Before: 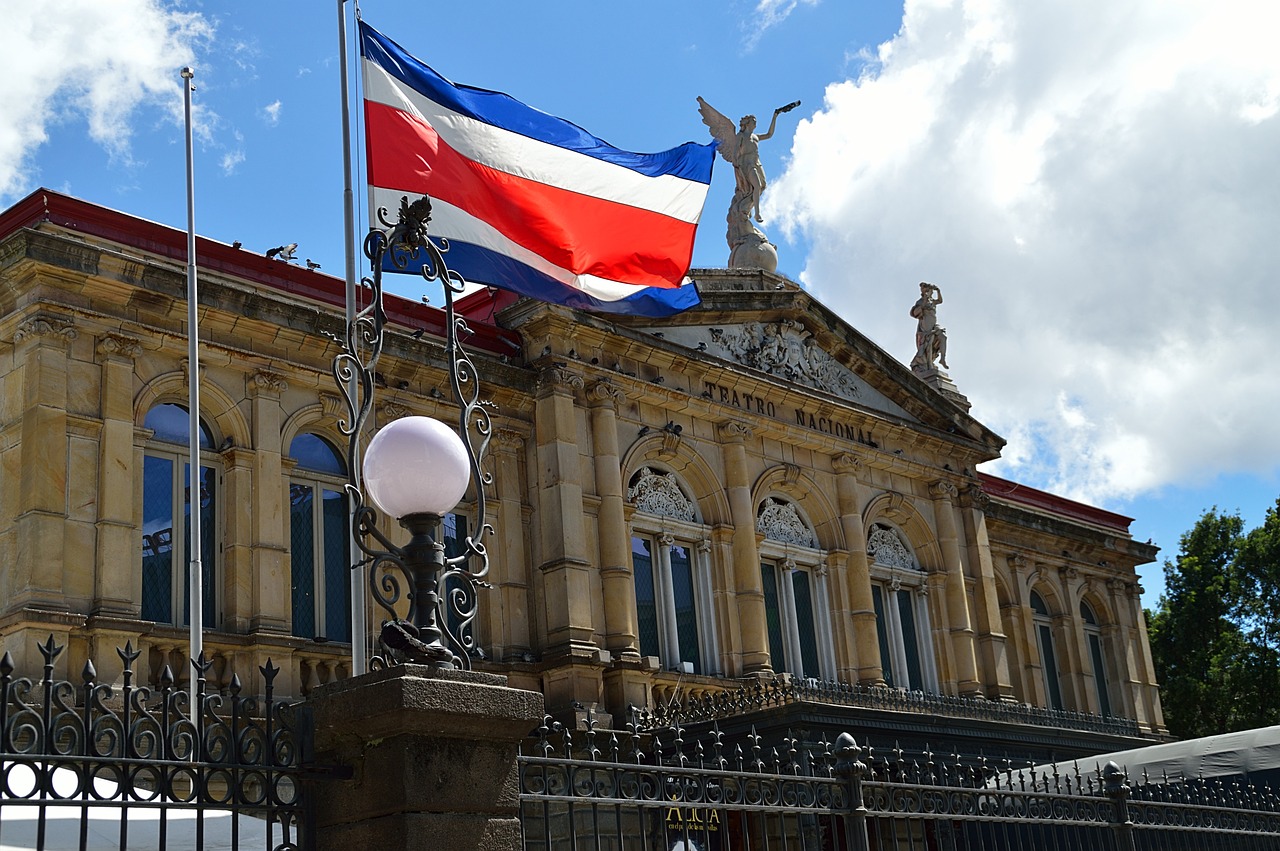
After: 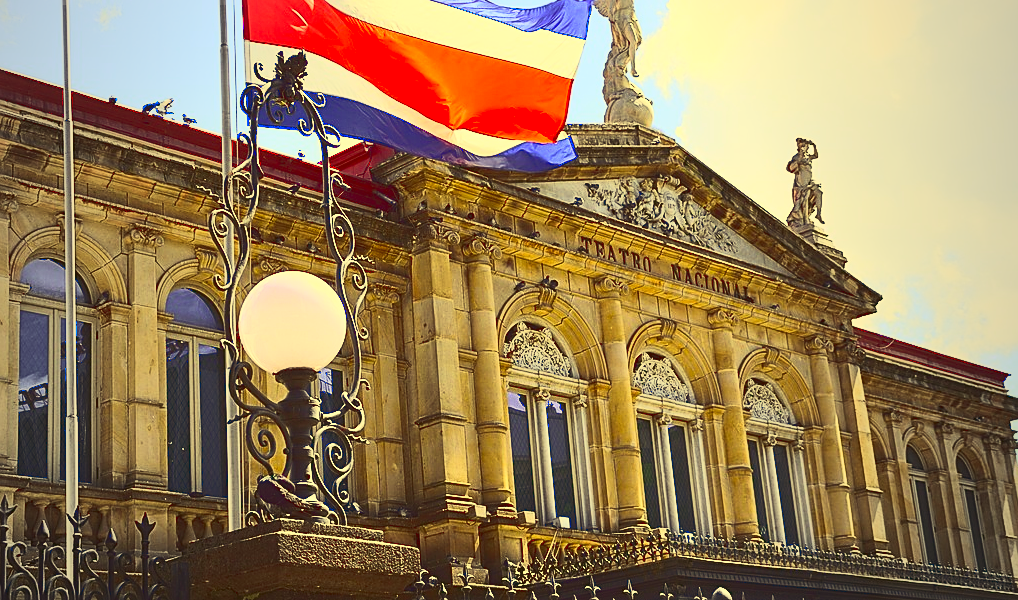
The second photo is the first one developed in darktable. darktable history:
contrast equalizer: octaves 7, y [[0.6 ×6], [0.55 ×6], [0 ×6], [0 ×6], [0 ×6]], mix -0.359
crop: left 9.718%, top 17.08%, right 10.699%, bottom 12.299%
sharpen: on, module defaults
color correction: highlights a* -0.427, highlights b* 39.55, shadows a* 9.21, shadows b* -0.745
exposure: black level correction 0, exposure 0.5 EV, compensate highlight preservation false
tone curve: curves: ch0 [(0, 0.098) (0.262, 0.324) (0.421, 0.59) (0.54, 0.803) (0.725, 0.922) (0.99, 0.974)], color space Lab, linked channels, preserve colors none
vignetting: fall-off start 72.06%, fall-off radius 106.97%, width/height ratio 0.731
